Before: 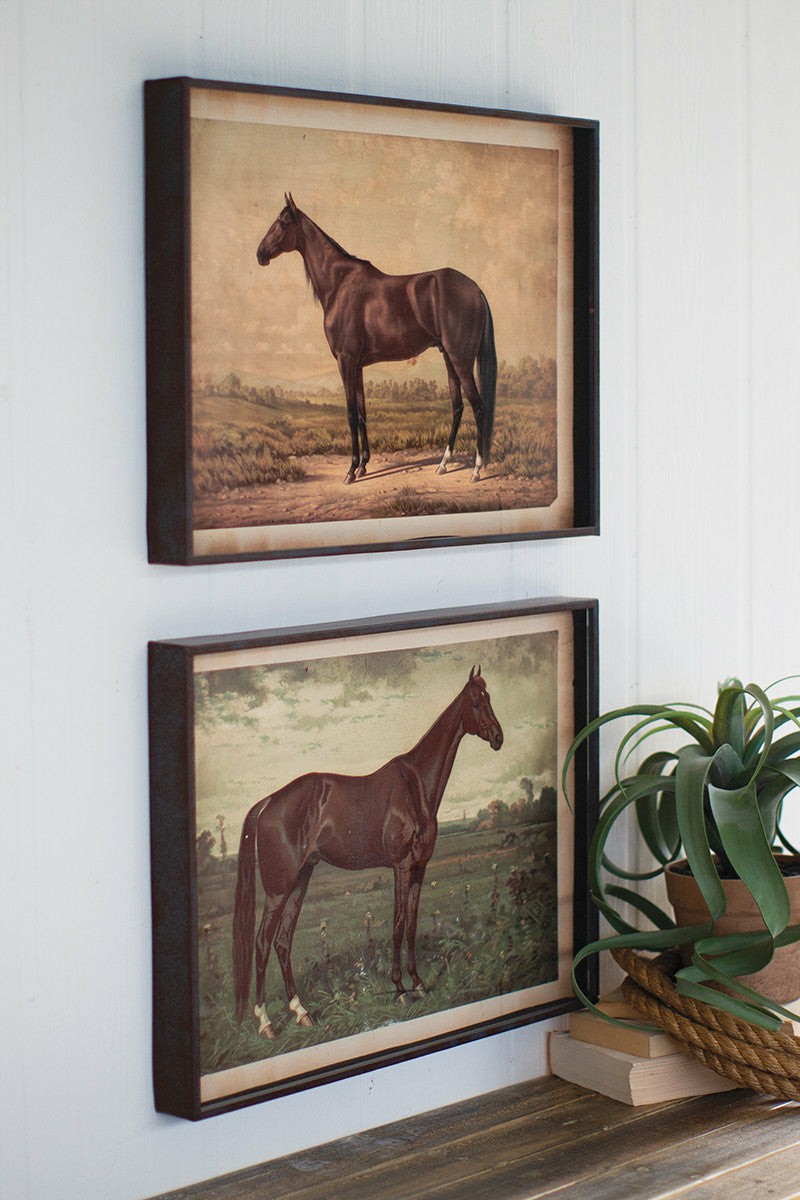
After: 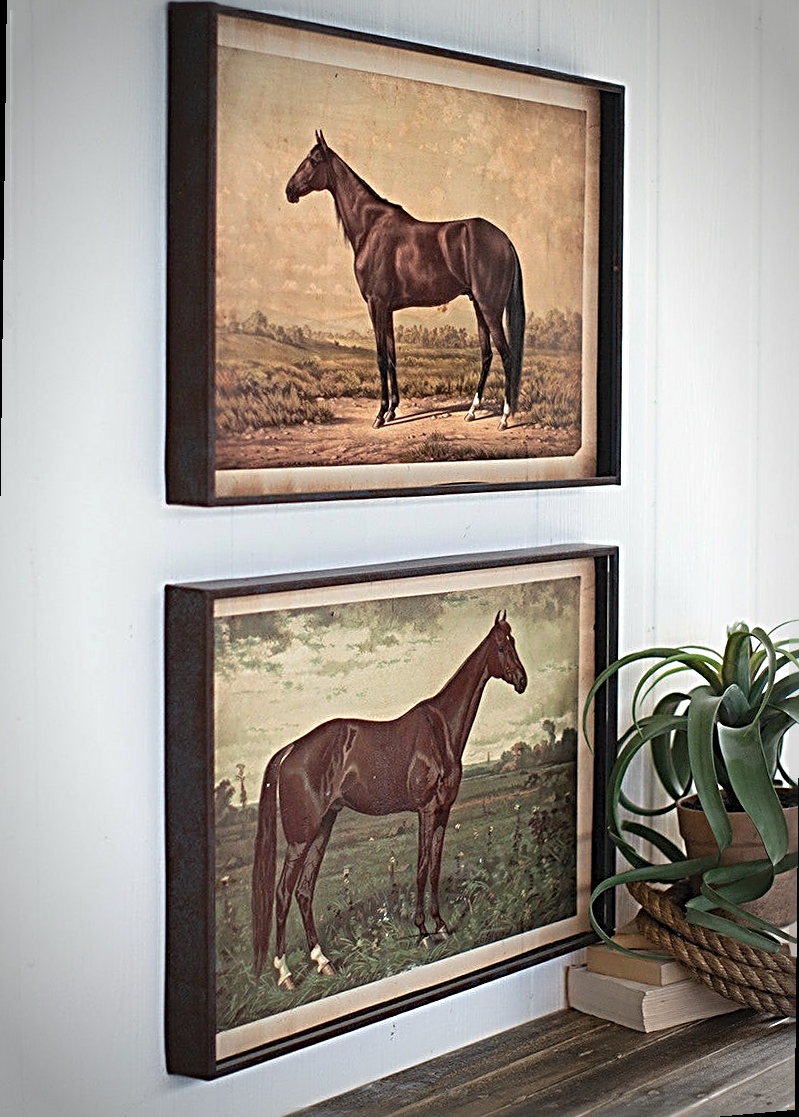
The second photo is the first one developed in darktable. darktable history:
sharpen: radius 3.69, amount 0.928
rotate and perspective: rotation 0.679°, lens shift (horizontal) 0.136, crop left 0.009, crop right 0.991, crop top 0.078, crop bottom 0.95
vignetting: automatic ratio true
exposure: exposure 0.207 EV, compensate highlight preservation false
